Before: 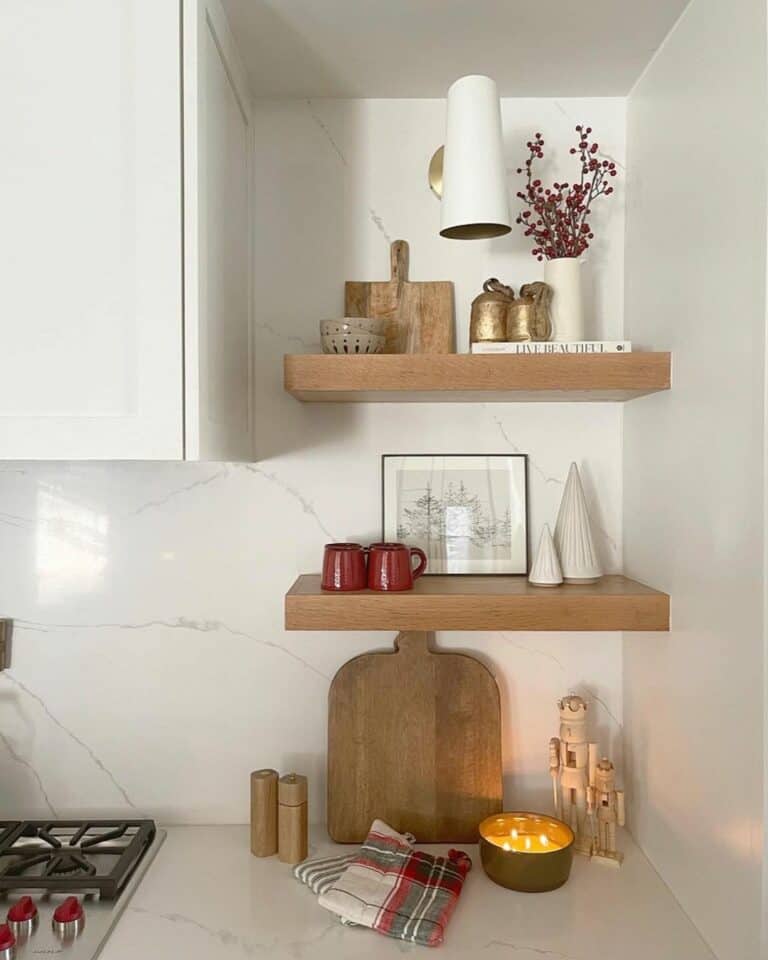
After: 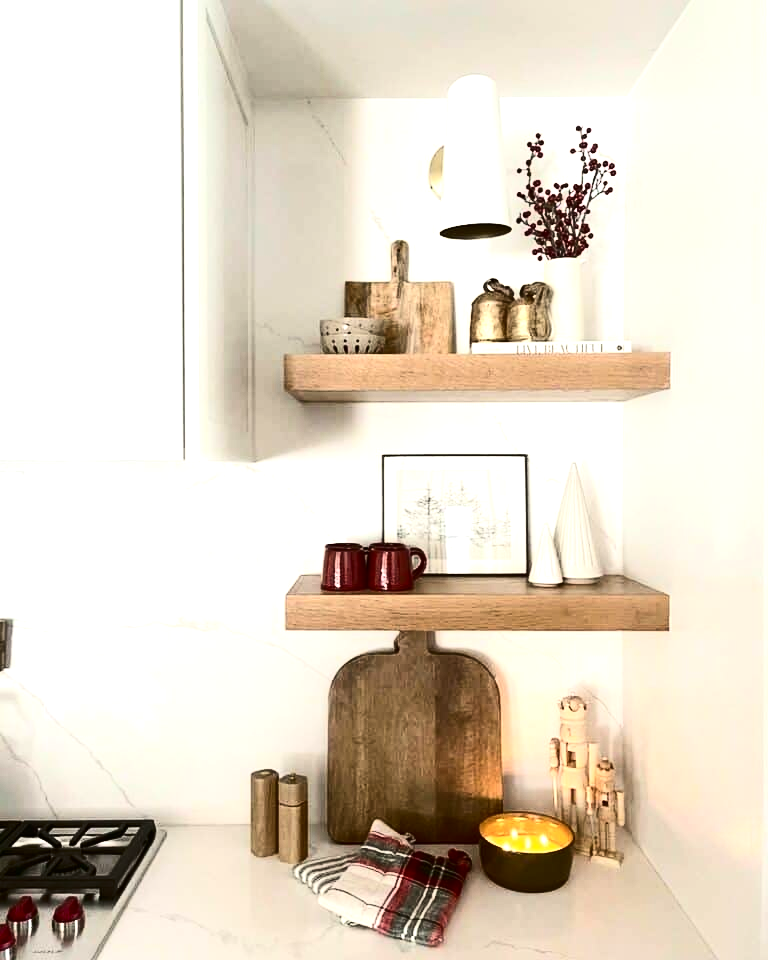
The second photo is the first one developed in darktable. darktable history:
tone equalizer: -8 EV -1.07 EV, -7 EV -0.99 EV, -6 EV -0.832 EV, -5 EV -0.611 EV, -3 EV 0.598 EV, -2 EV 0.864 EV, -1 EV 1 EV, +0 EV 1.08 EV, edges refinement/feathering 500, mask exposure compensation -1.57 EV, preserve details no
contrast brightness saturation: contrast 0.279
